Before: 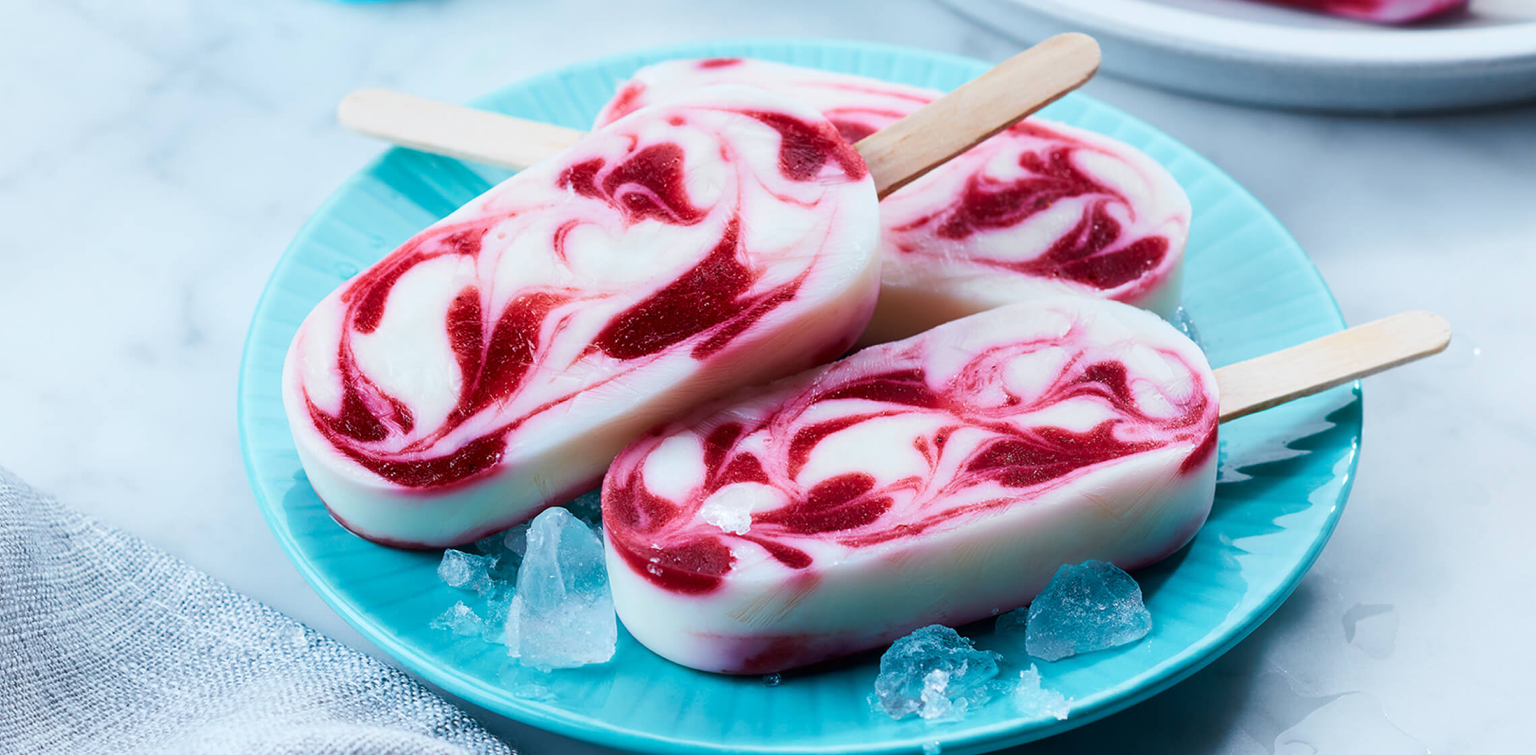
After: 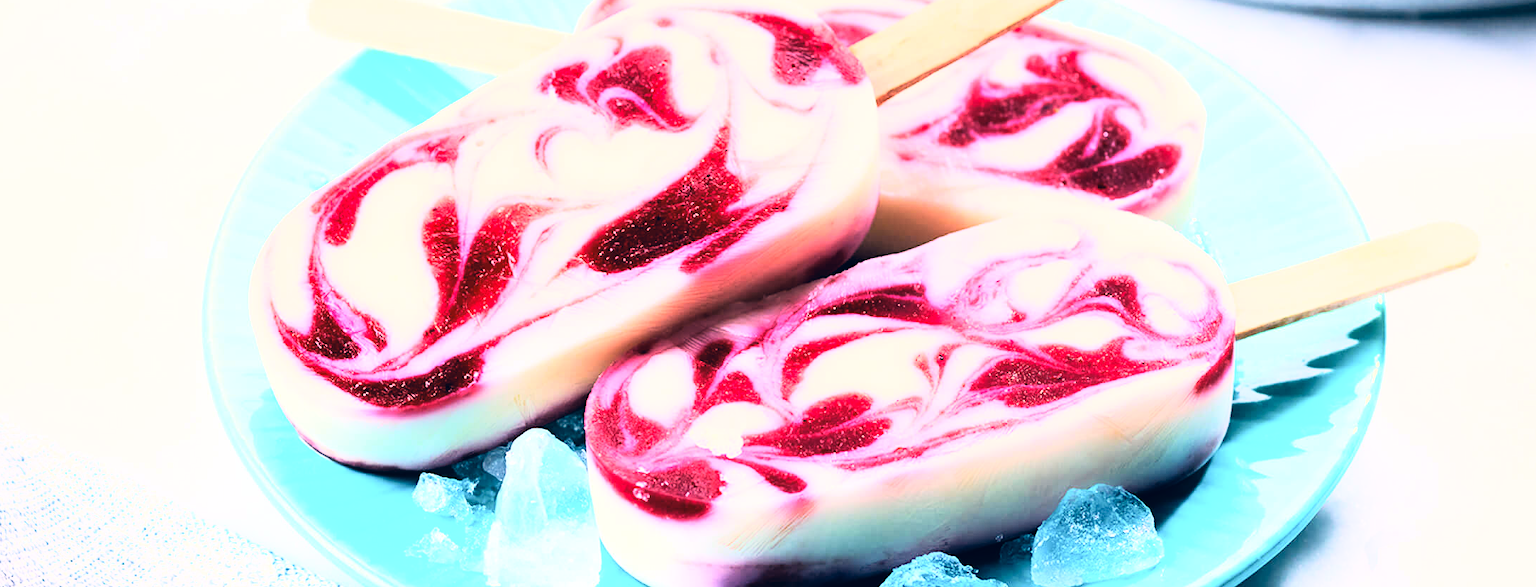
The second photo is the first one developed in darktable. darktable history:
exposure: exposure 0.6 EV, compensate highlight preservation false
color zones: curves: ch2 [(0, 0.5) (0.143, 0.5) (0.286, 0.489) (0.415, 0.421) (0.571, 0.5) (0.714, 0.5) (0.857, 0.5) (1, 0.5)]
rgb curve: curves: ch0 [(0, 0) (0.21, 0.15) (0.24, 0.21) (0.5, 0.75) (0.75, 0.96) (0.89, 0.99) (1, 1)]; ch1 [(0, 0.02) (0.21, 0.13) (0.25, 0.2) (0.5, 0.67) (0.75, 0.9) (0.89, 0.97) (1, 1)]; ch2 [(0, 0.02) (0.21, 0.13) (0.25, 0.2) (0.5, 0.67) (0.75, 0.9) (0.89, 0.97) (1, 1)], compensate middle gray true
crop and rotate: left 2.991%, top 13.302%, right 1.981%, bottom 12.636%
color correction: highlights a* 10.32, highlights b* 14.66, shadows a* -9.59, shadows b* -15.02
